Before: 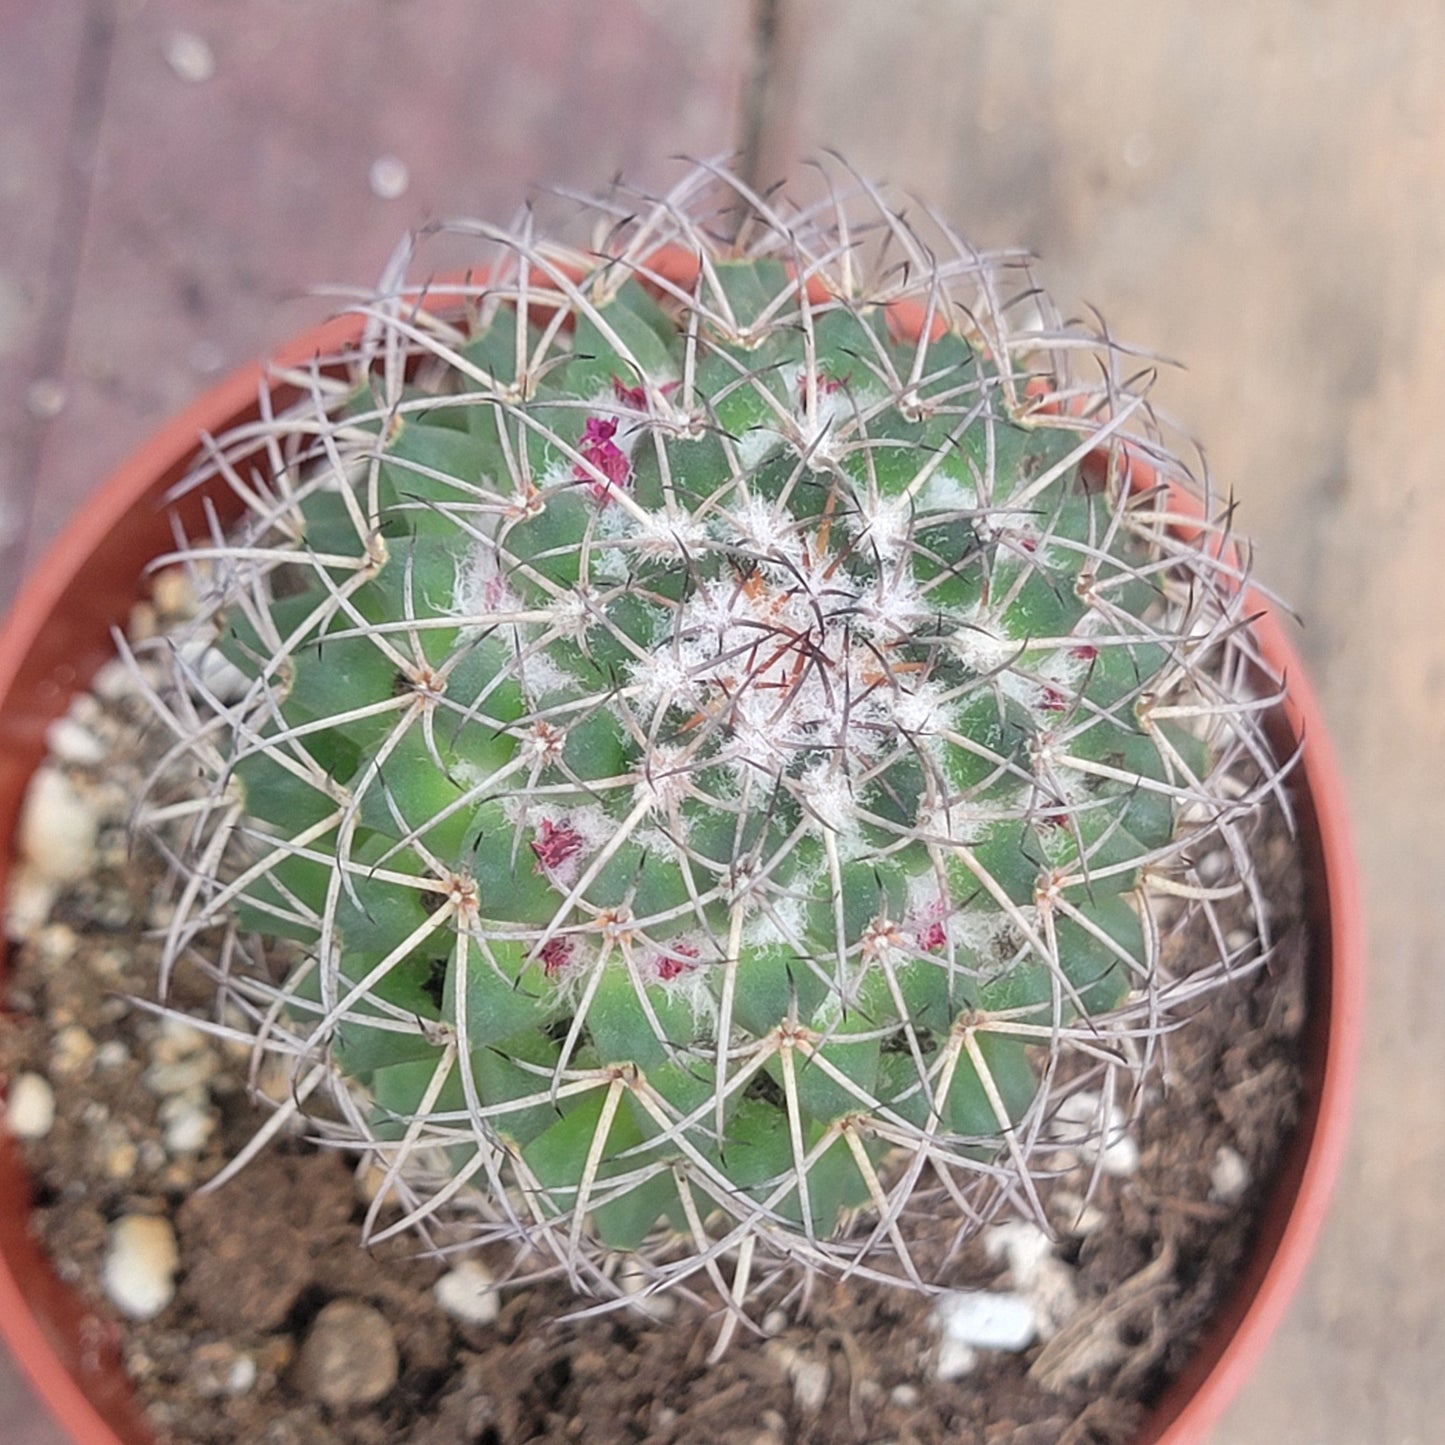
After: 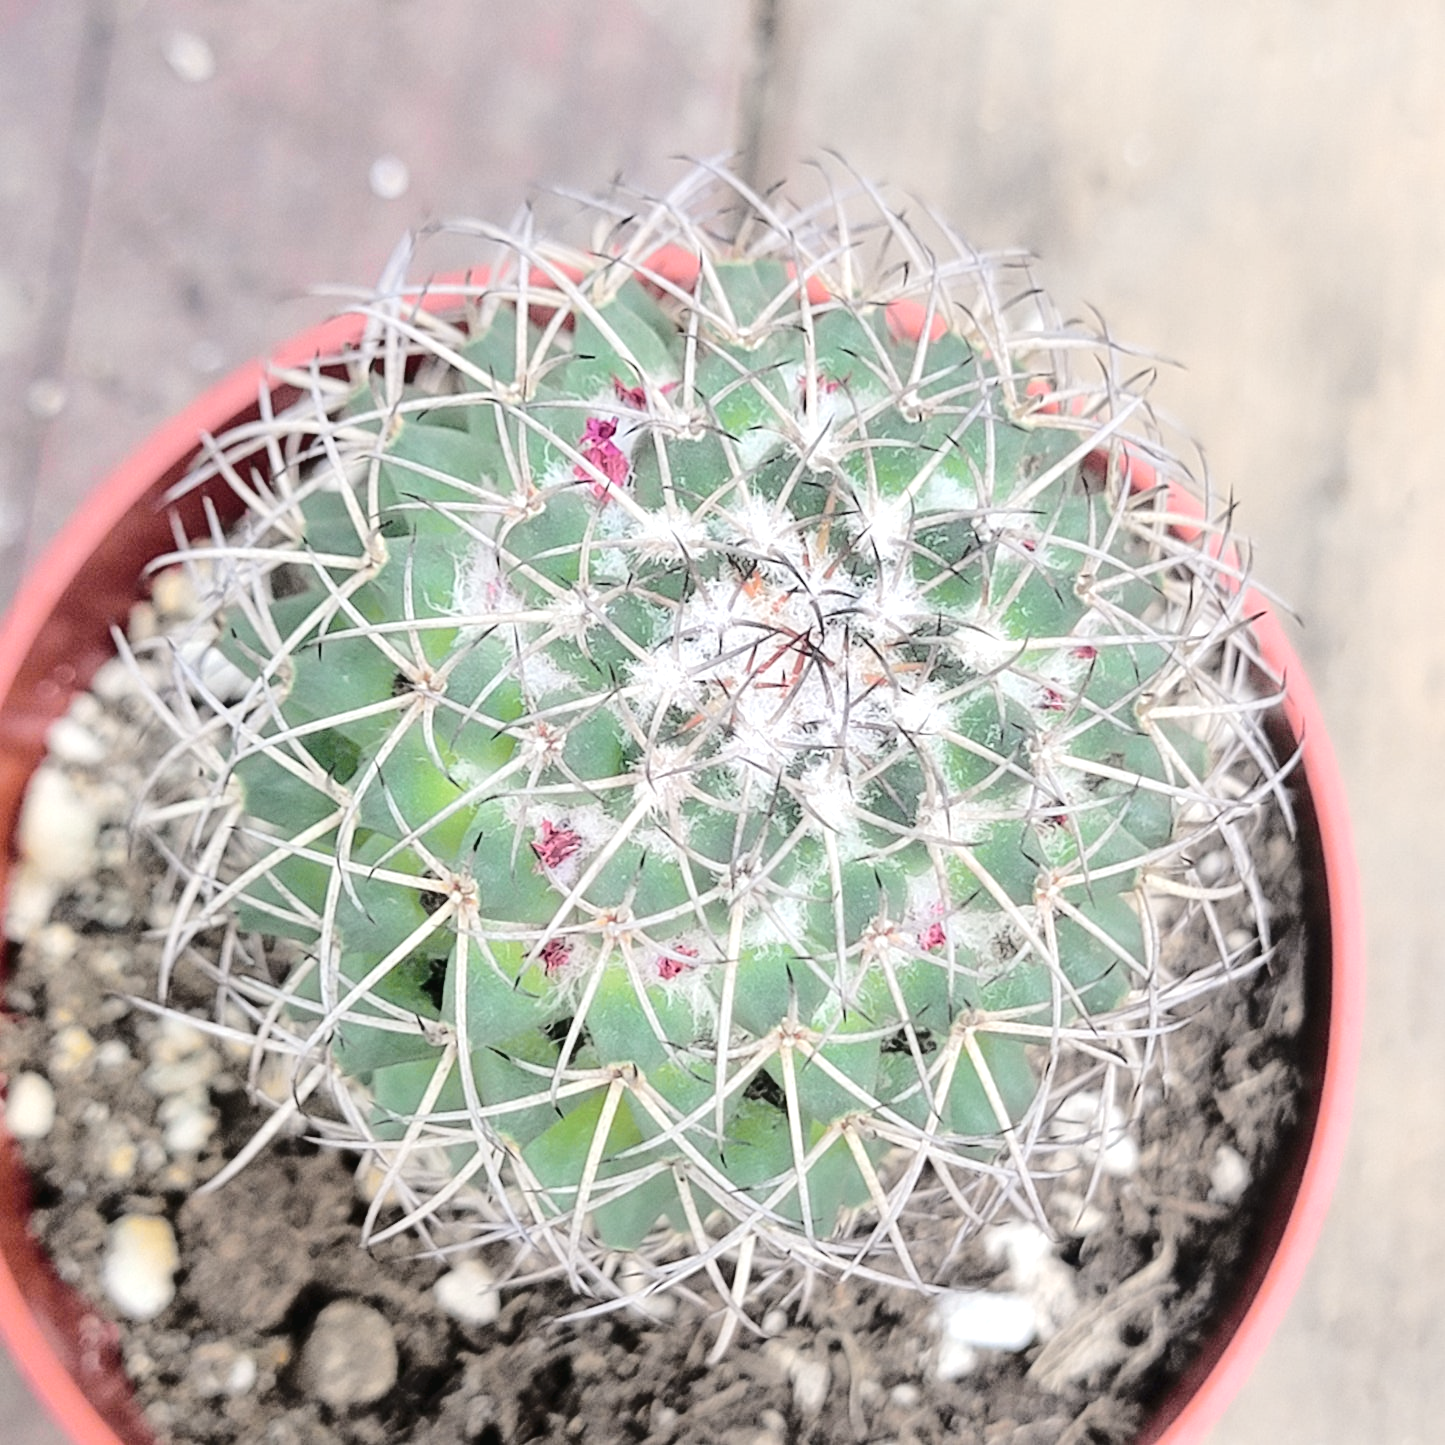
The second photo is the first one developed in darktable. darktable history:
contrast brightness saturation: saturation -0.098
color balance rgb: global offset › luminance 0.754%, perceptual saturation grading › global saturation 0.961%, perceptual brilliance grading › highlights 8.76%, perceptual brilliance grading › mid-tones 3.96%, perceptual brilliance grading › shadows 1.947%
exposure: black level correction 0.007, exposure 0.156 EV, compensate highlight preservation false
tone curve: curves: ch0 [(0, 0) (0.094, 0.039) (0.243, 0.155) (0.411, 0.482) (0.479, 0.583) (0.654, 0.742) (0.793, 0.851) (0.994, 0.974)]; ch1 [(0, 0) (0.161, 0.092) (0.35, 0.33) (0.392, 0.392) (0.456, 0.456) (0.505, 0.502) (0.537, 0.518) (0.553, 0.53) (0.573, 0.569) (0.718, 0.718) (1, 1)]; ch2 [(0, 0) (0.346, 0.362) (0.411, 0.412) (0.502, 0.502) (0.531, 0.521) (0.576, 0.553) (0.615, 0.621) (1, 1)], color space Lab, independent channels, preserve colors none
